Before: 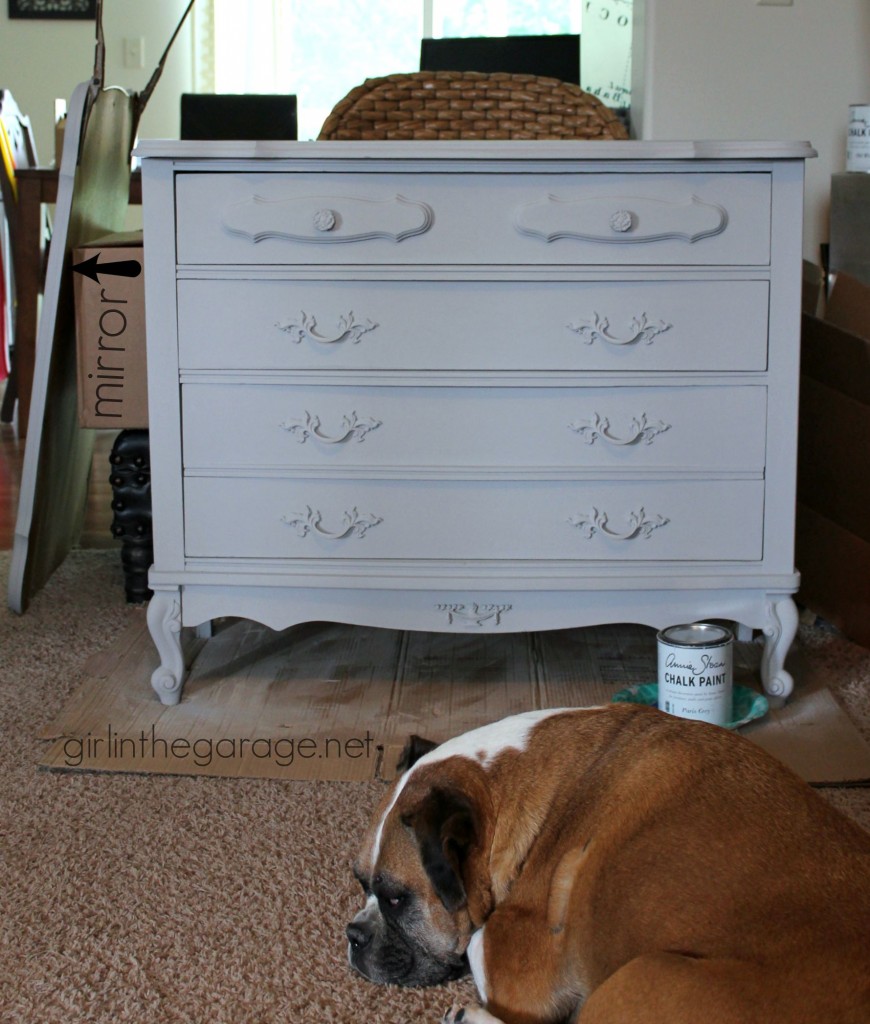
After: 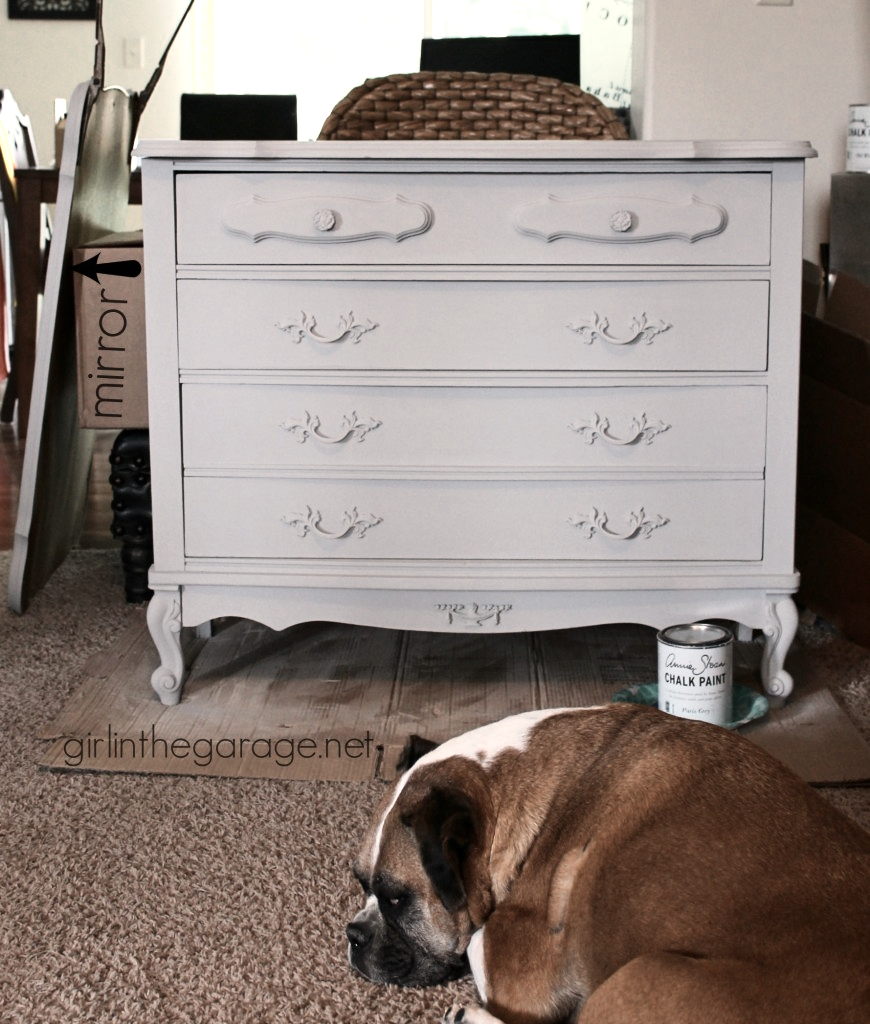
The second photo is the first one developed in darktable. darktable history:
shadows and highlights: shadows -30, highlights 30
white balance: red 1.127, blue 0.943
color correction: saturation 0.57
contrast brightness saturation: contrast 0.24, brightness 0.09
color zones: curves: ch0 [(0.018, 0.548) (0.197, 0.654) (0.425, 0.447) (0.605, 0.658) (0.732, 0.579)]; ch1 [(0.105, 0.531) (0.224, 0.531) (0.386, 0.39) (0.618, 0.456) (0.732, 0.456) (0.956, 0.421)]; ch2 [(0.039, 0.583) (0.215, 0.465) (0.399, 0.544) (0.465, 0.548) (0.614, 0.447) (0.724, 0.43) (0.882, 0.623) (0.956, 0.632)]
